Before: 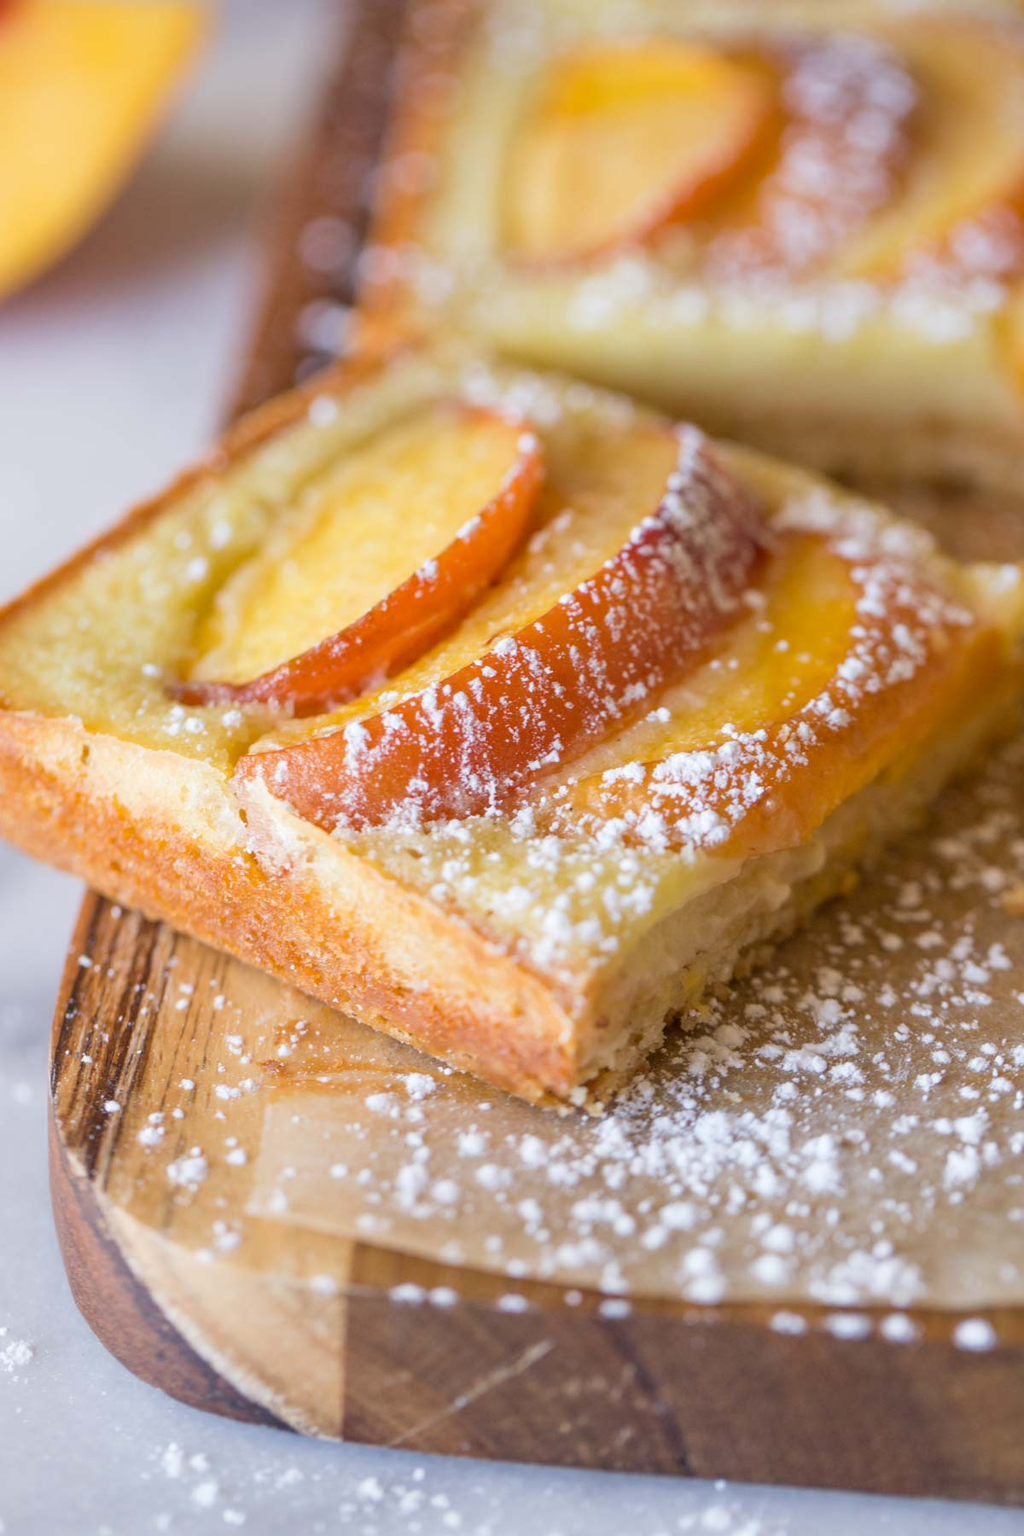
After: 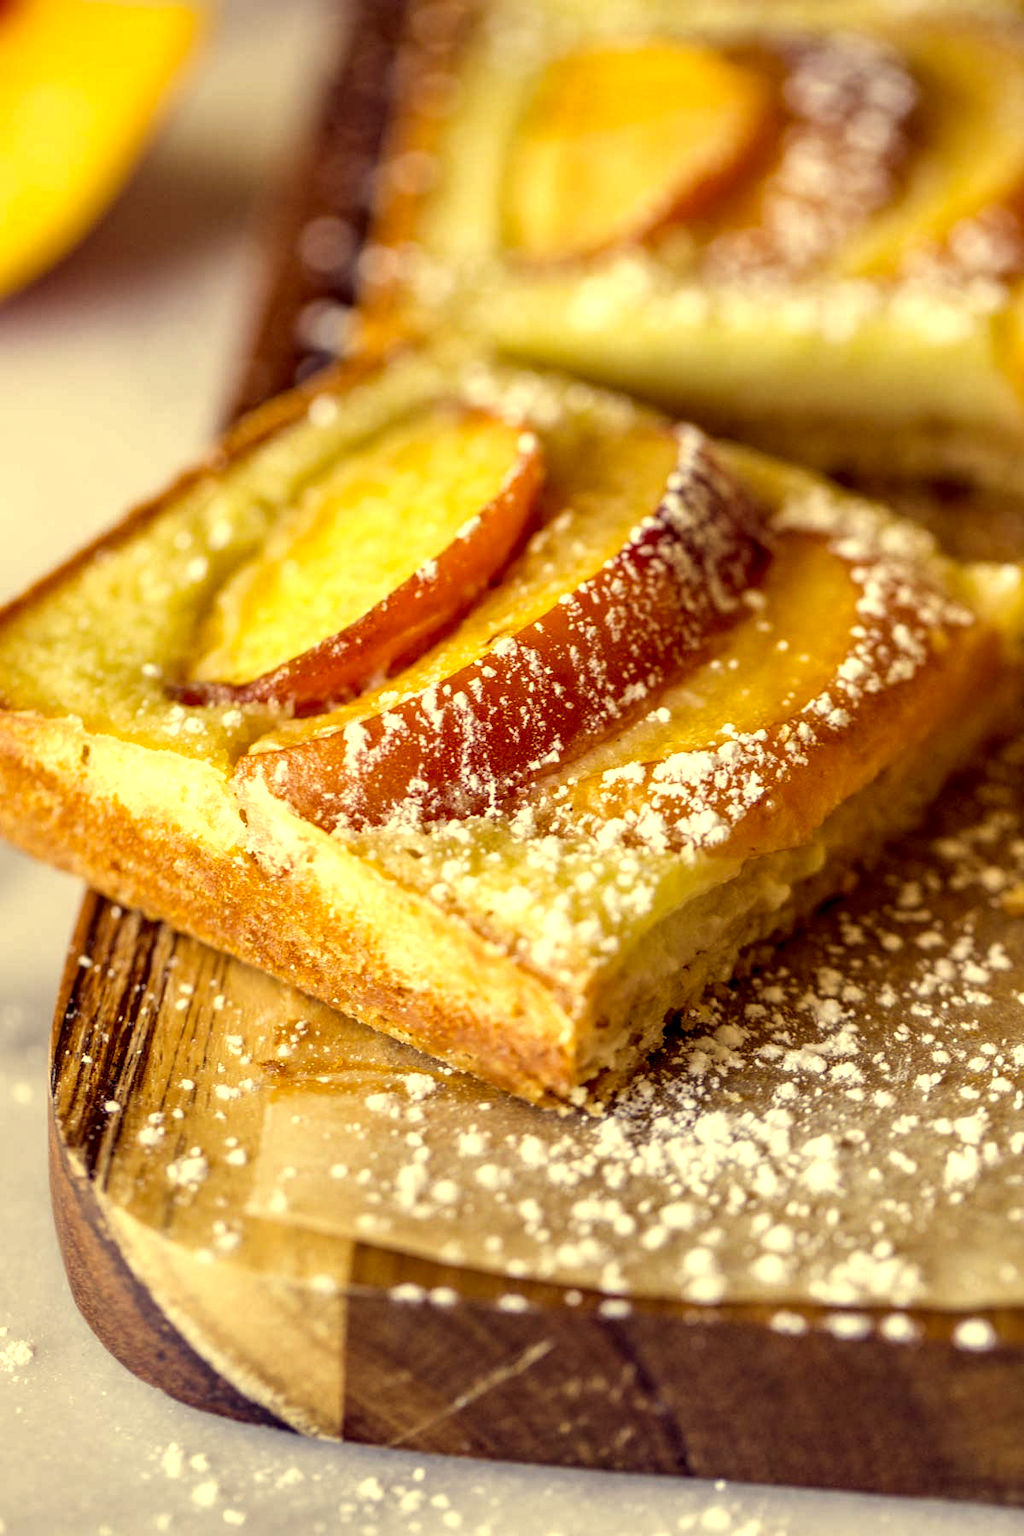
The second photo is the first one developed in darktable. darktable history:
local contrast: highlights 81%, shadows 57%, detail 175%, midtone range 0.599
color correction: highlights a* -0.362, highlights b* 39.72, shadows a* 9.78, shadows b* -0.903
exposure: black level correction 0.001, compensate highlight preservation false
